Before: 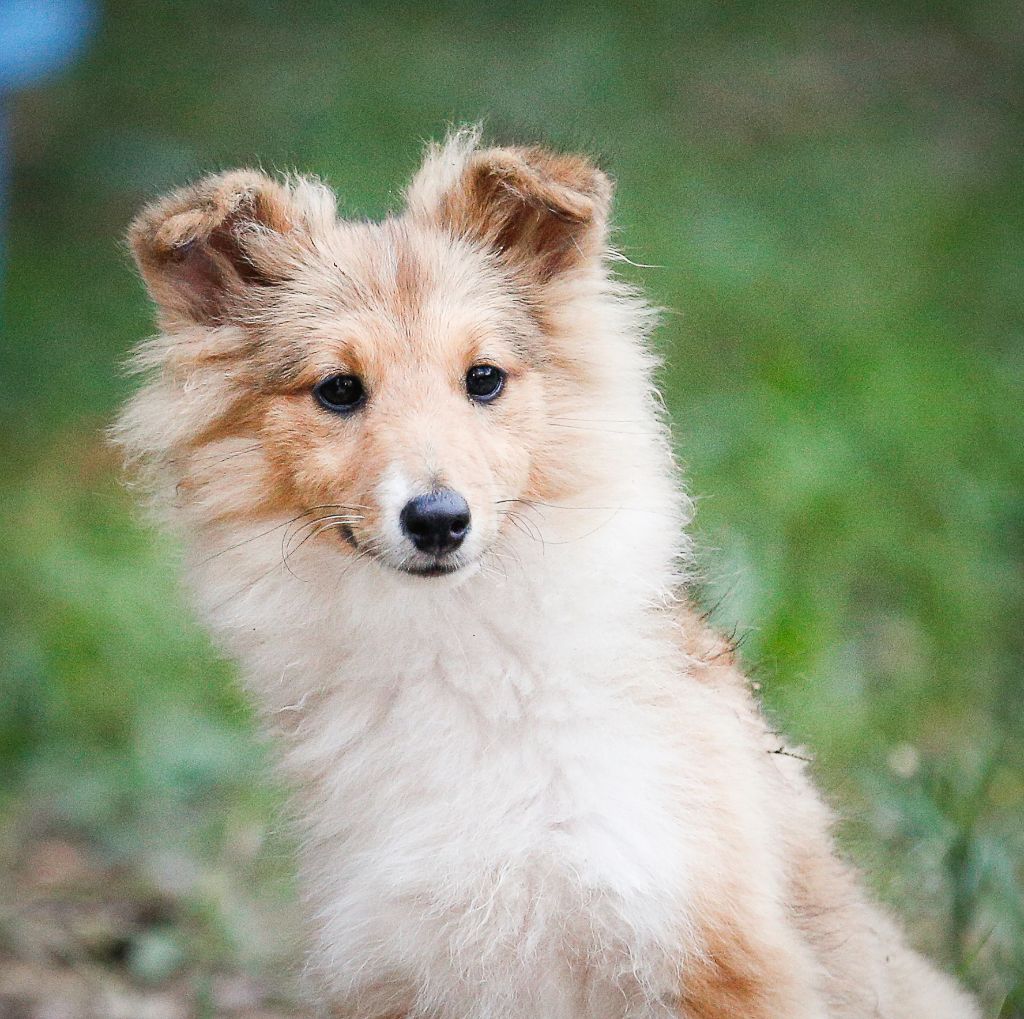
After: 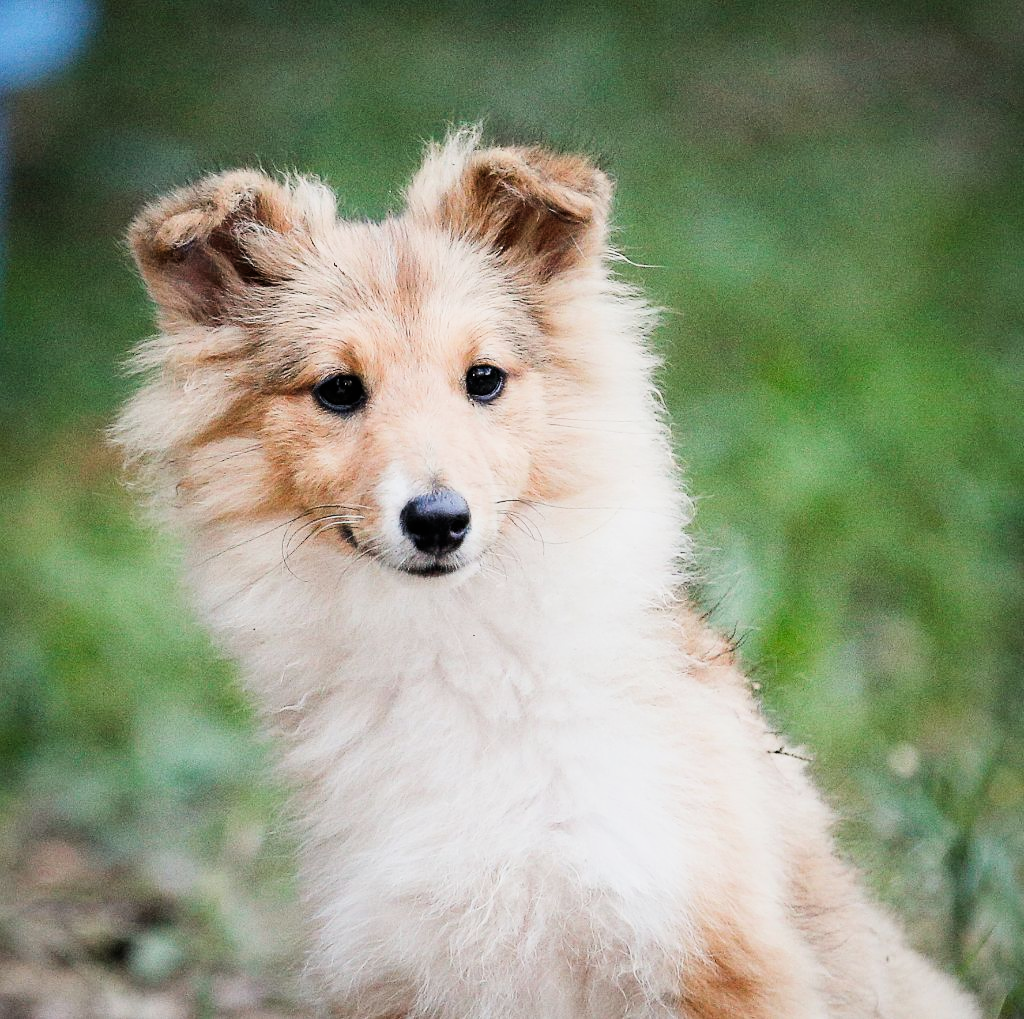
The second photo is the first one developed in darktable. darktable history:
filmic rgb: black relative exposure -8.1 EV, white relative exposure 3 EV, hardness 5.31, contrast 1.267
